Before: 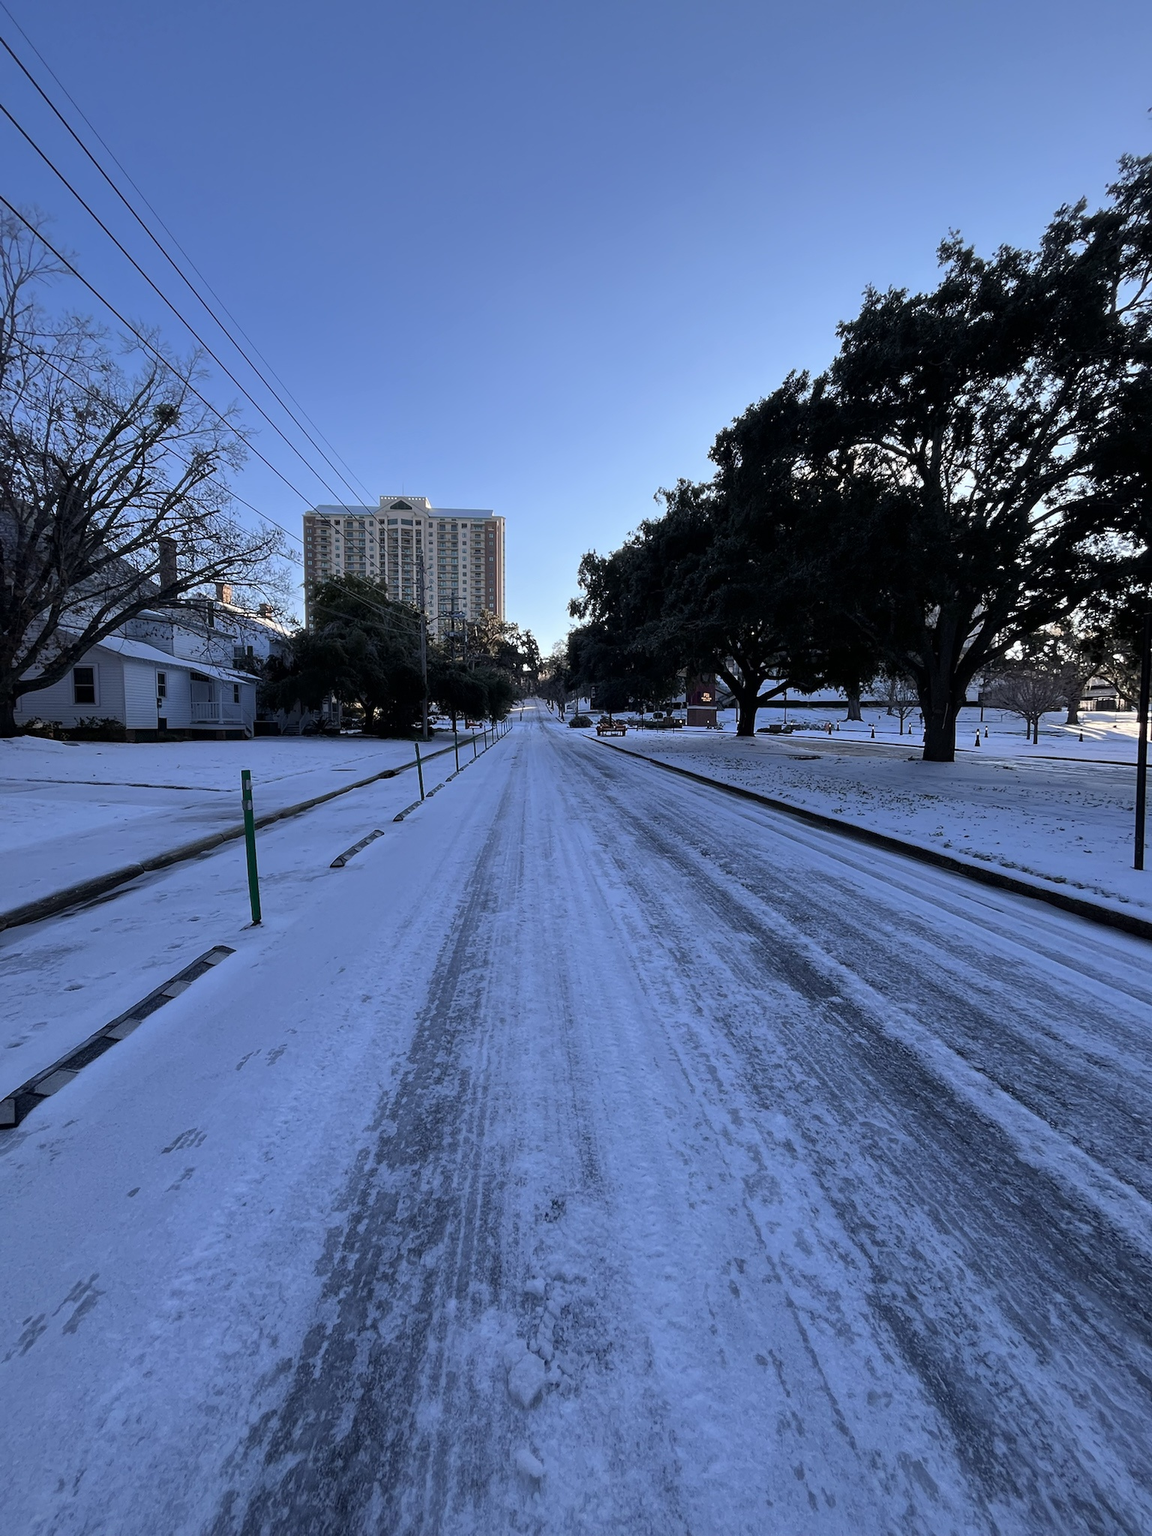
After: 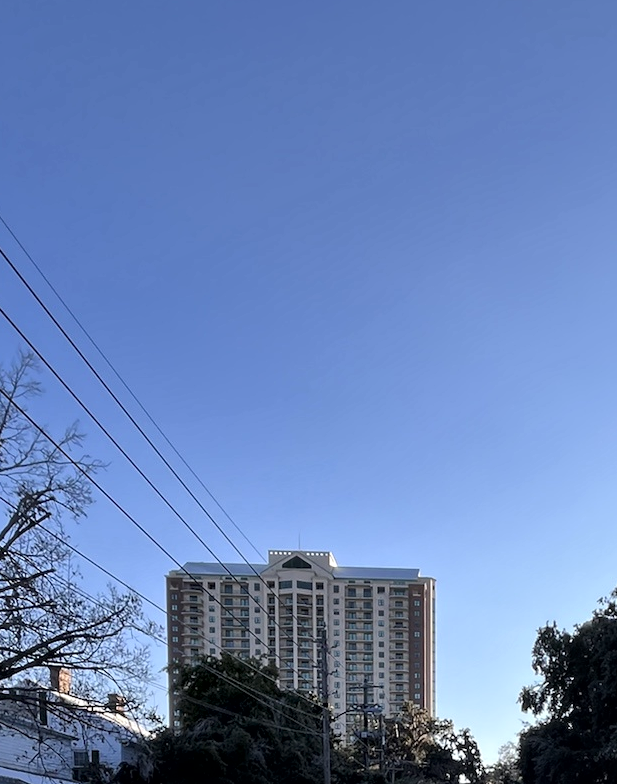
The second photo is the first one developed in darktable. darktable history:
crop: left 15.532%, top 5.457%, right 44.277%, bottom 56.234%
local contrast: mode bilateral grid, contrast 25, coarseness 61, detail 151%, midtone range 0.2
